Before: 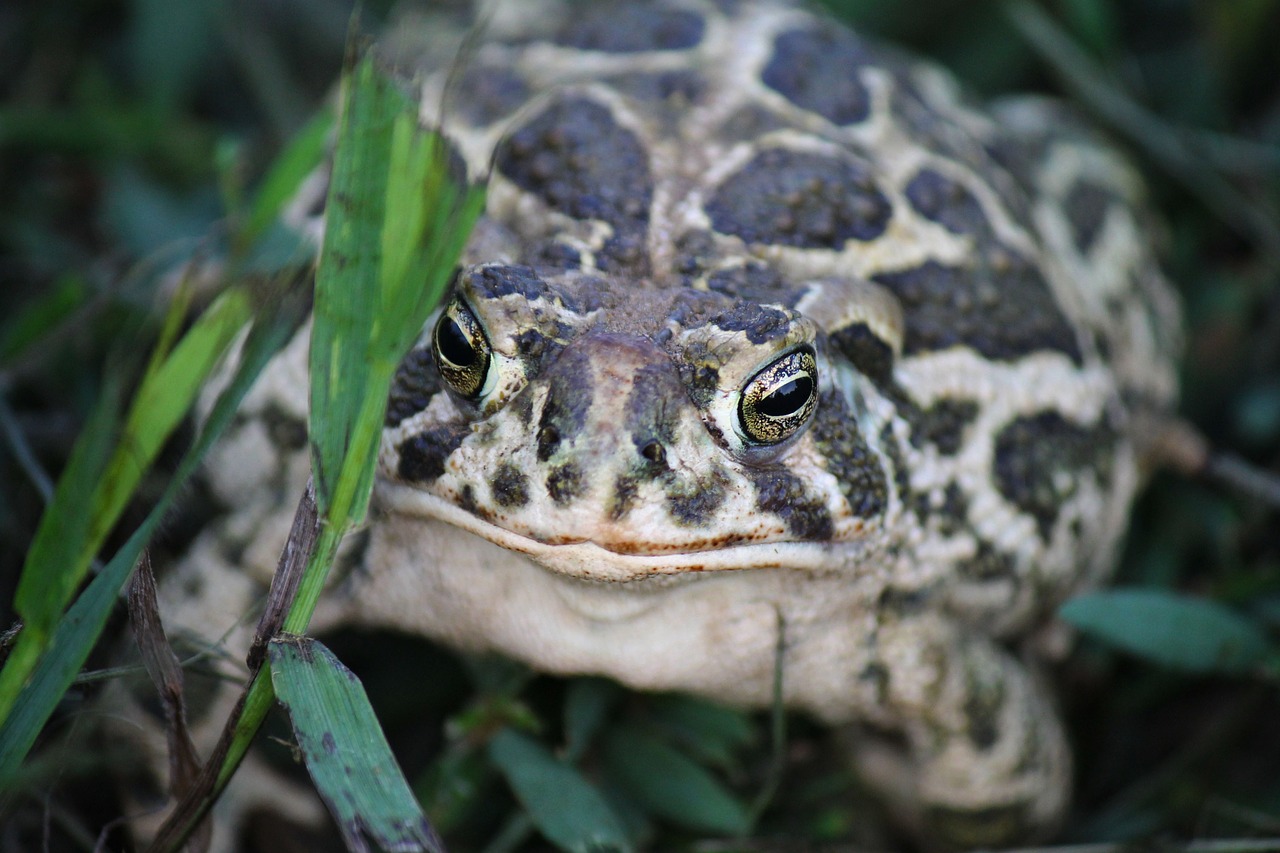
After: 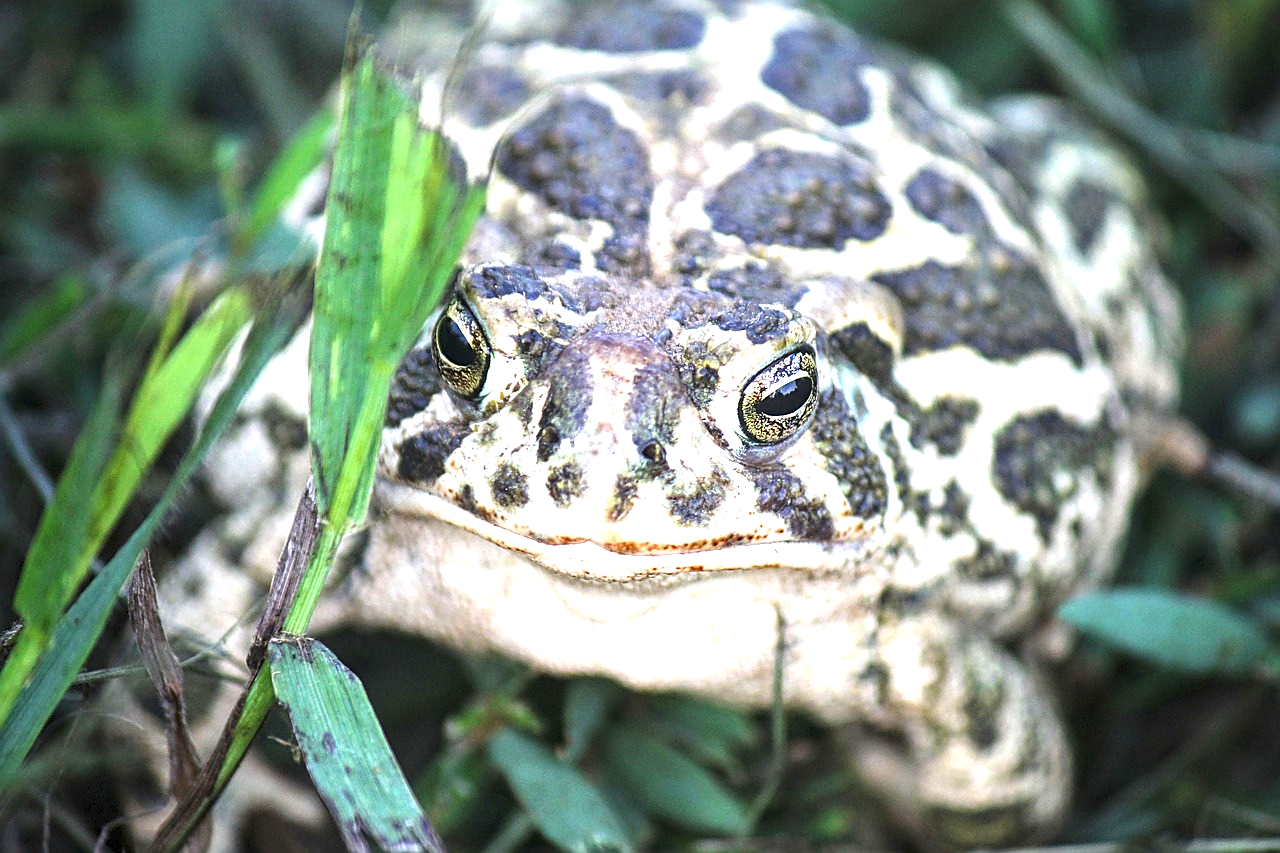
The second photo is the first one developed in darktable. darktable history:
sharpen: on, module defaults
exposure: black level correction 0, exposure 1.517 EV, compensate highlight preservation false
local contrast: on, module defaults
